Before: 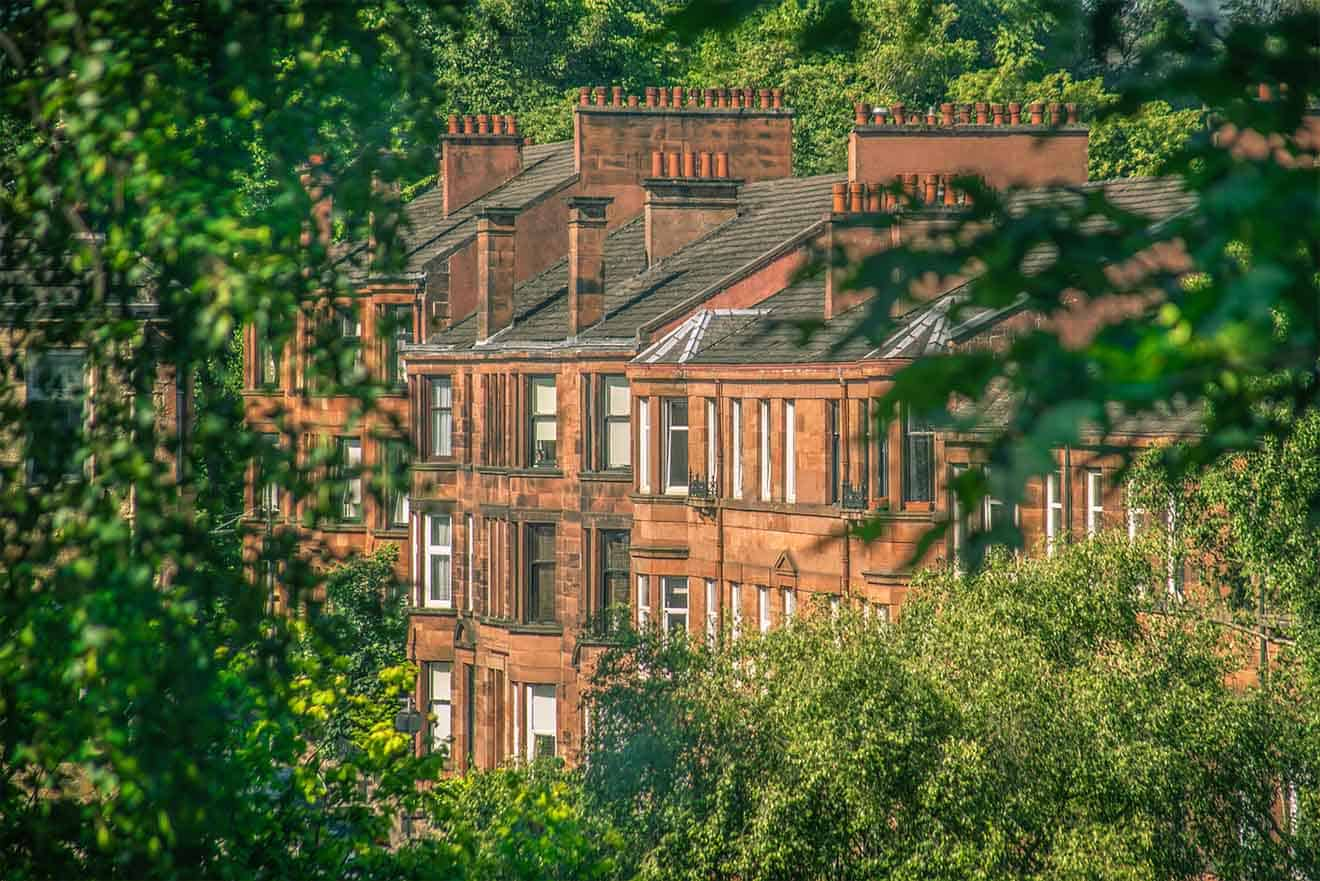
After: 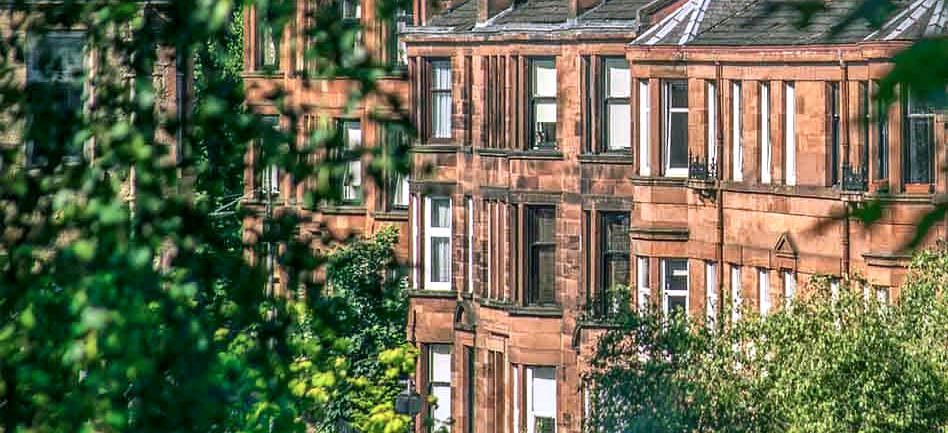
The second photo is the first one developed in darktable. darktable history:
crop: top 36.138%, right 28.155%, bottom 14.668%
local contrast: mode bilateral grid, contrast 69, coarseness 74, detail 180%, midtone range 0.2
color calibration: illuminant as shot in camera, x 0.37, y 0.382, temperature 4315.96 K
